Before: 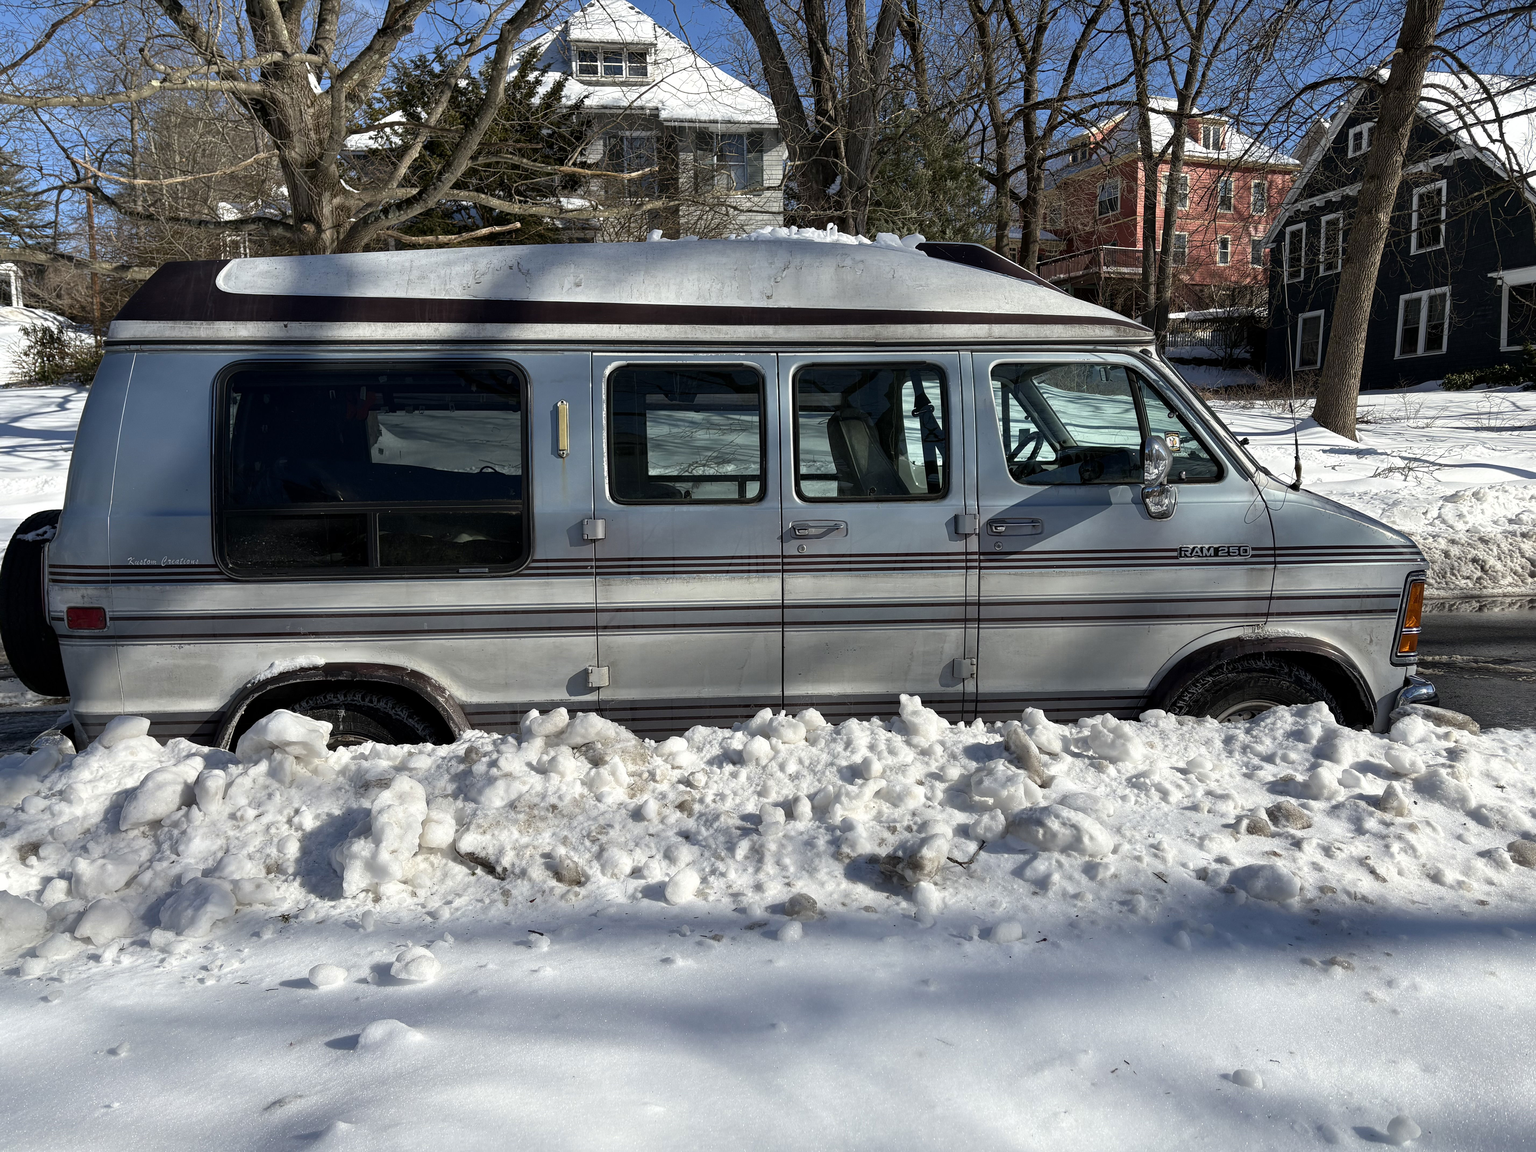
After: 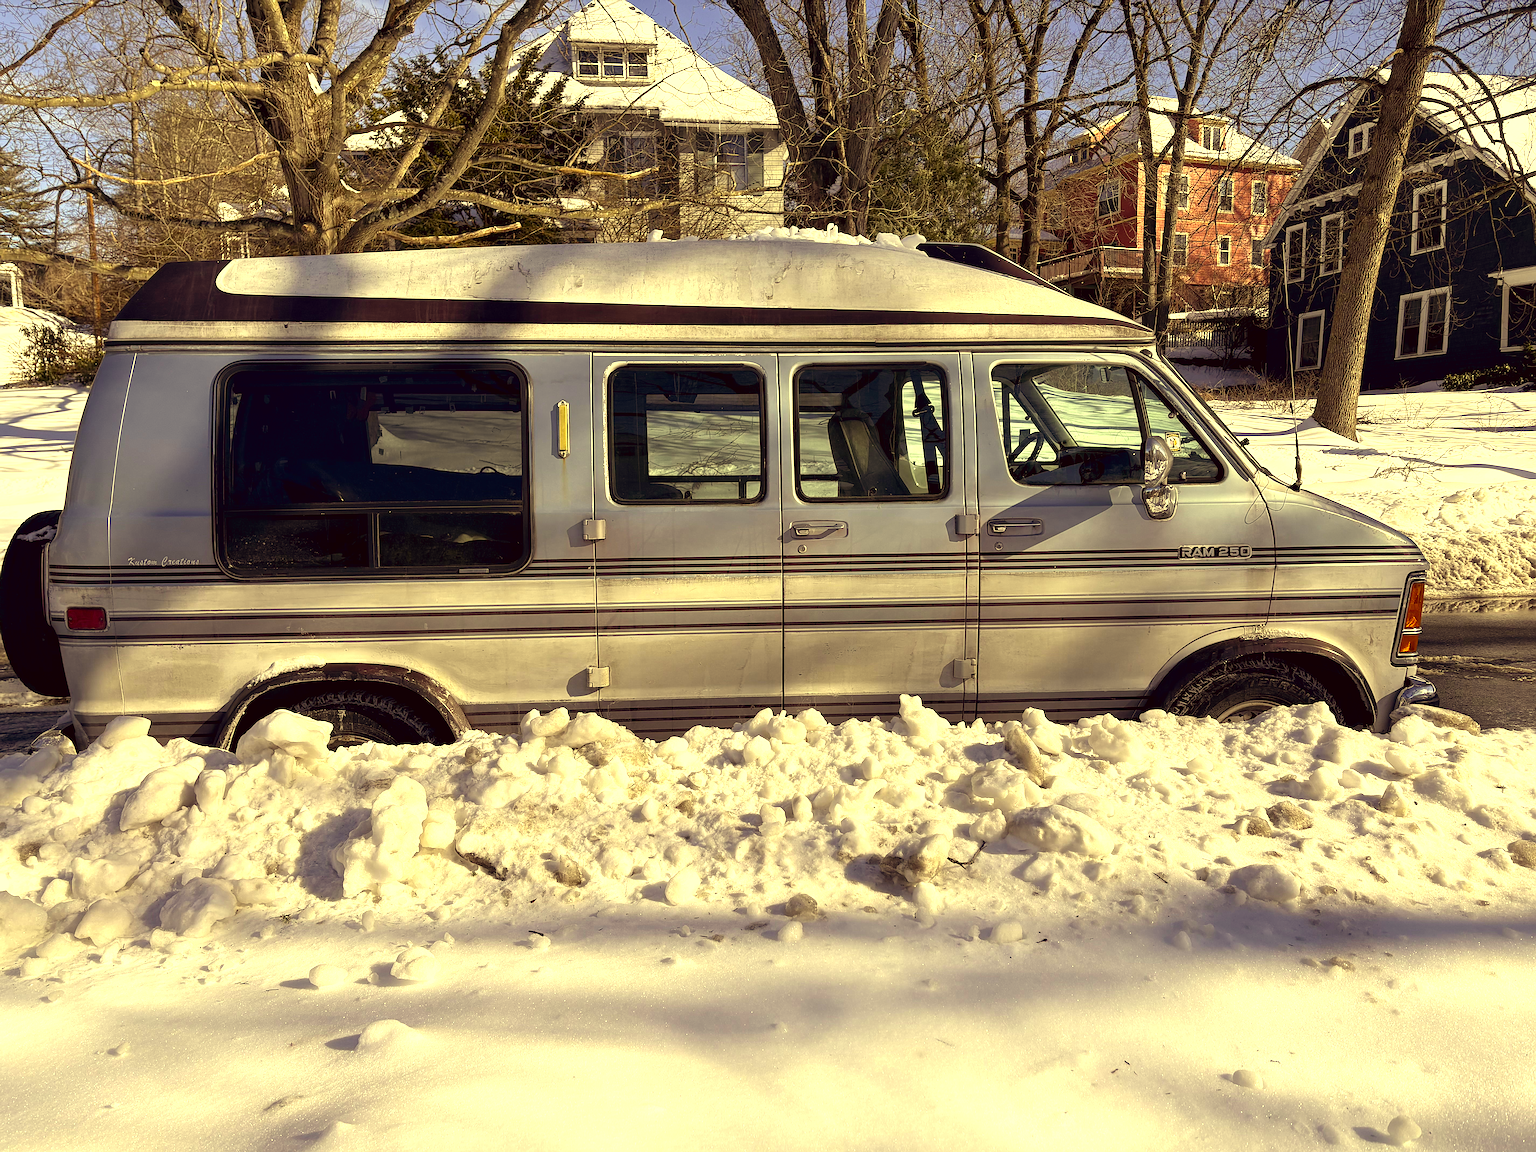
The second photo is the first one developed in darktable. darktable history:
color balance: lift [0.998, 0.998, 1.001, 1.002], gamma [0.995, 1.025, 0.992, 0.975], gain [0.995, 1.02, 0.997, 0.98]
sharpen: on, module defaults
color correction: highlights a* -0.482, highlights b* 40, shadows a* 9.8, shadows b* -0.161
exposure: exposure 0.661 EV, compensate highlight preservation false
